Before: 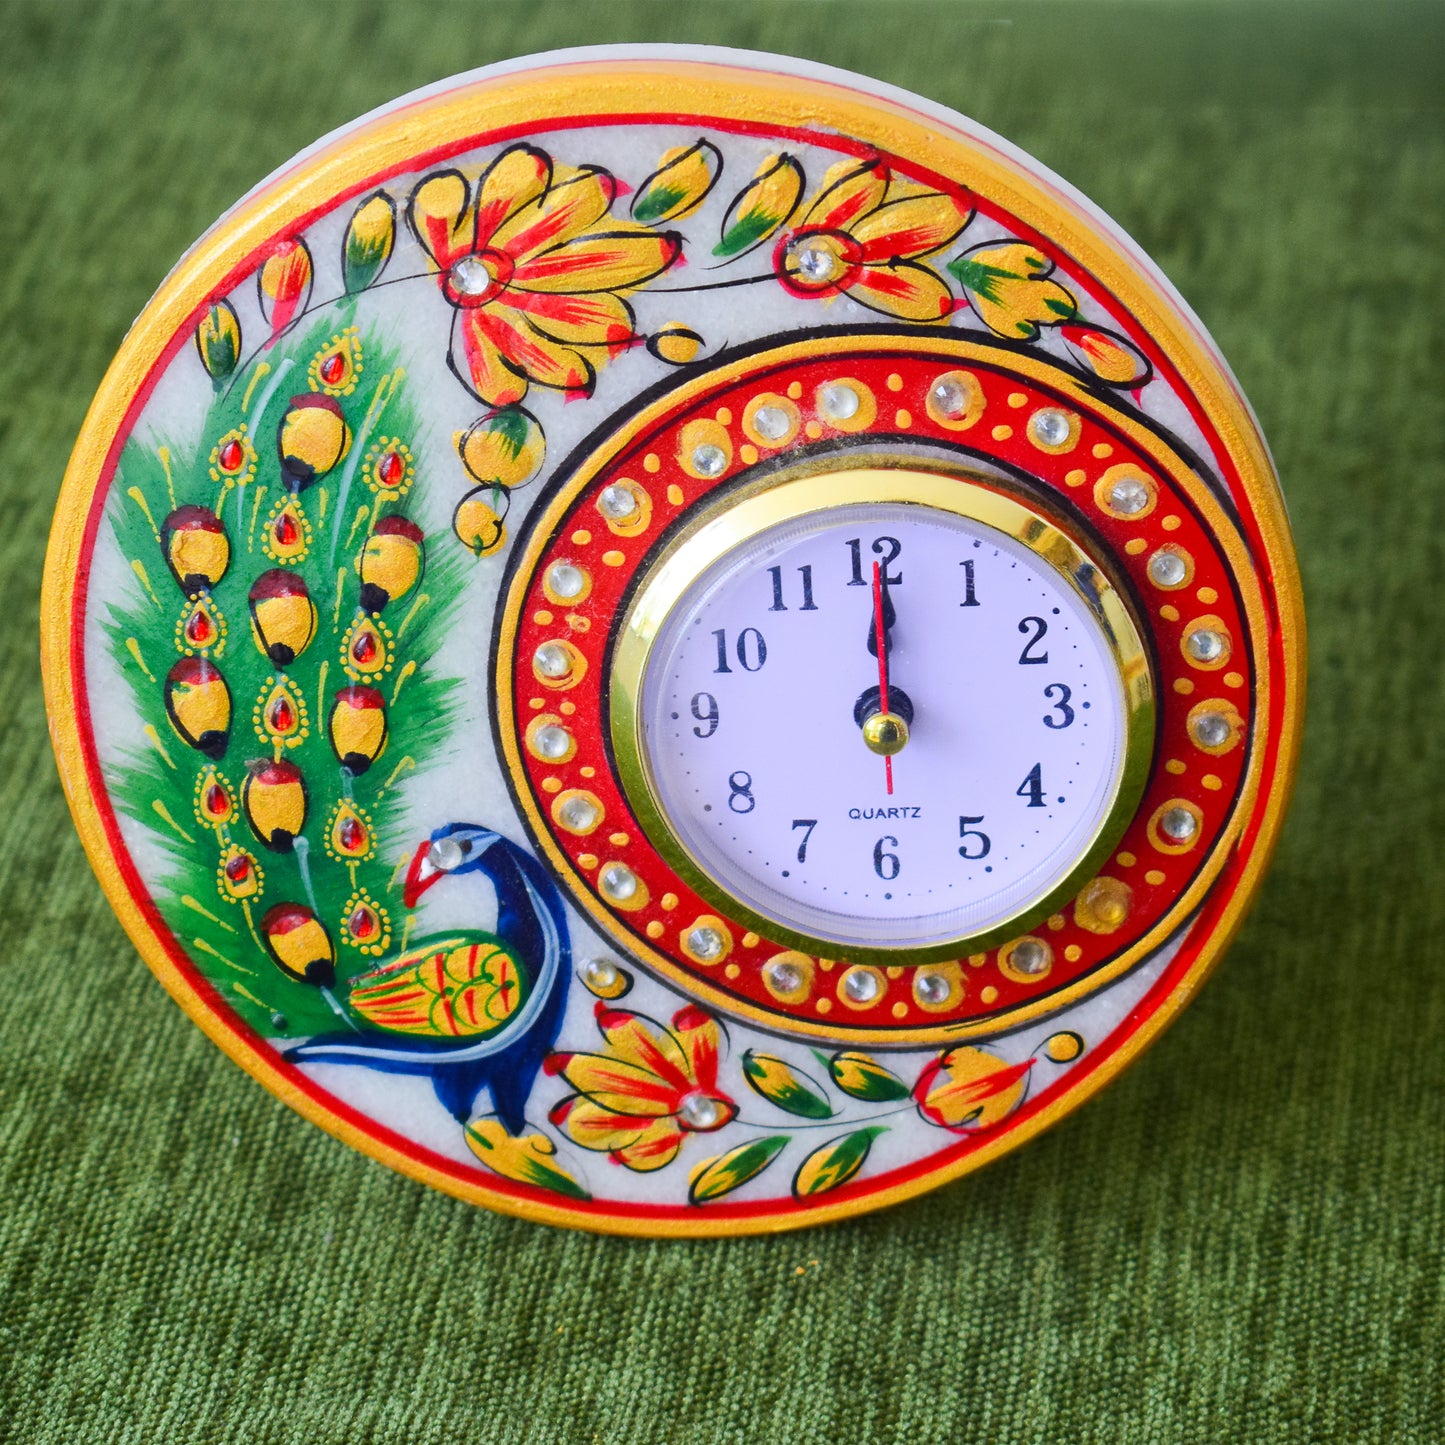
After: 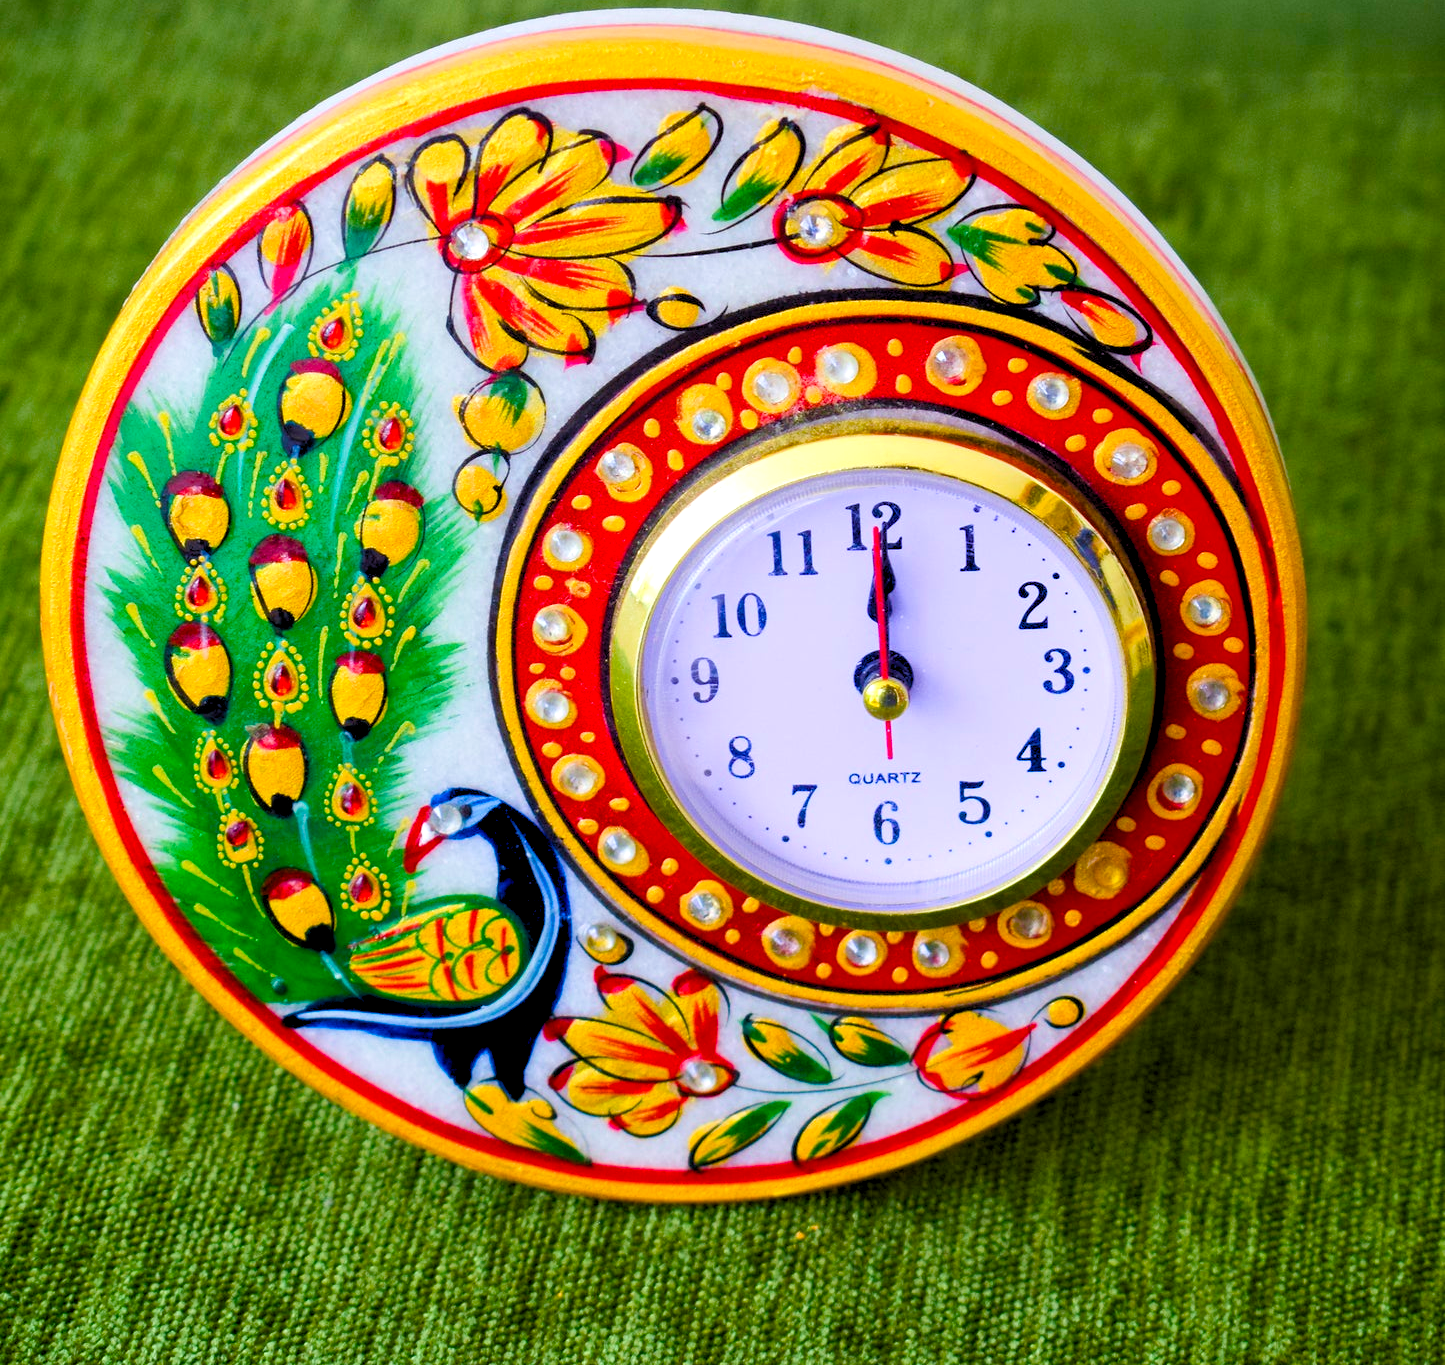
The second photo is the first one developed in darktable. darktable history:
crop and rotate: top 2.479%, bottom 3.018%
rgb levels: levels [[0.01, 0.419, 0.839], [0, 0.5, 1], [0, 0.5, 1]]
velvia: on, module defaults
color balance rgb: perceptual saturation grading › global saturation 20%, perceptual saturation grading › highlights -25%, perceptual saturation grading › shadows 50.52%, global vibrance 40.24%
